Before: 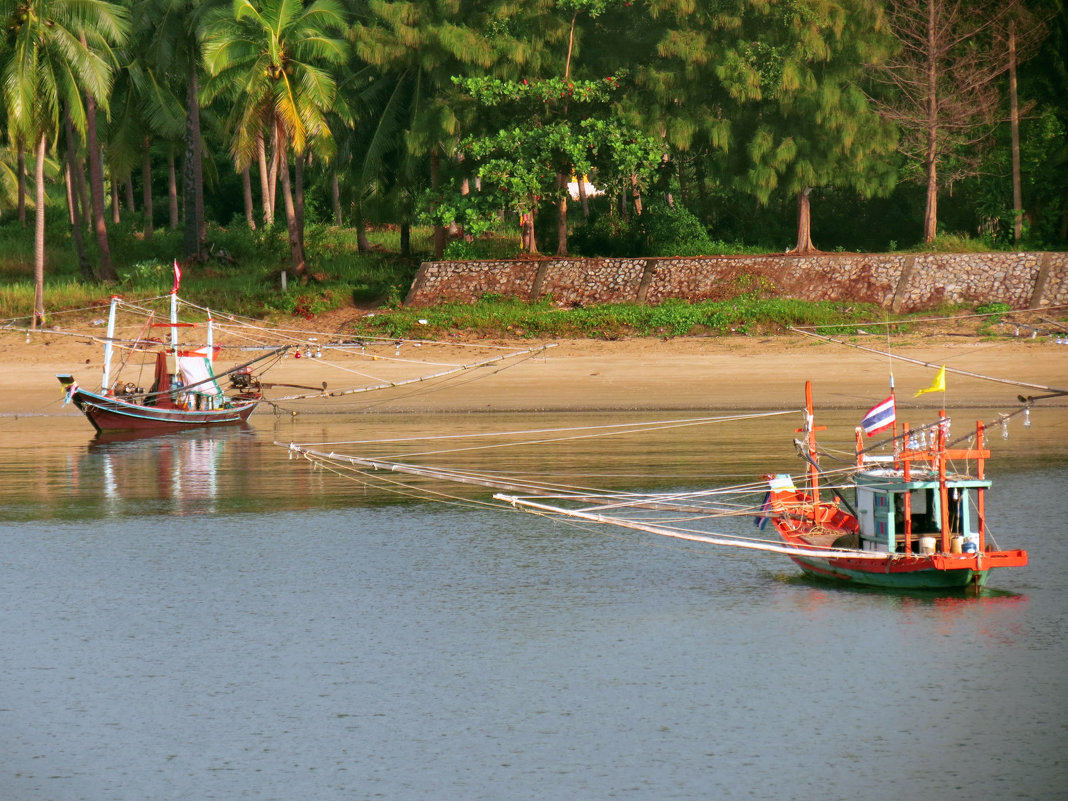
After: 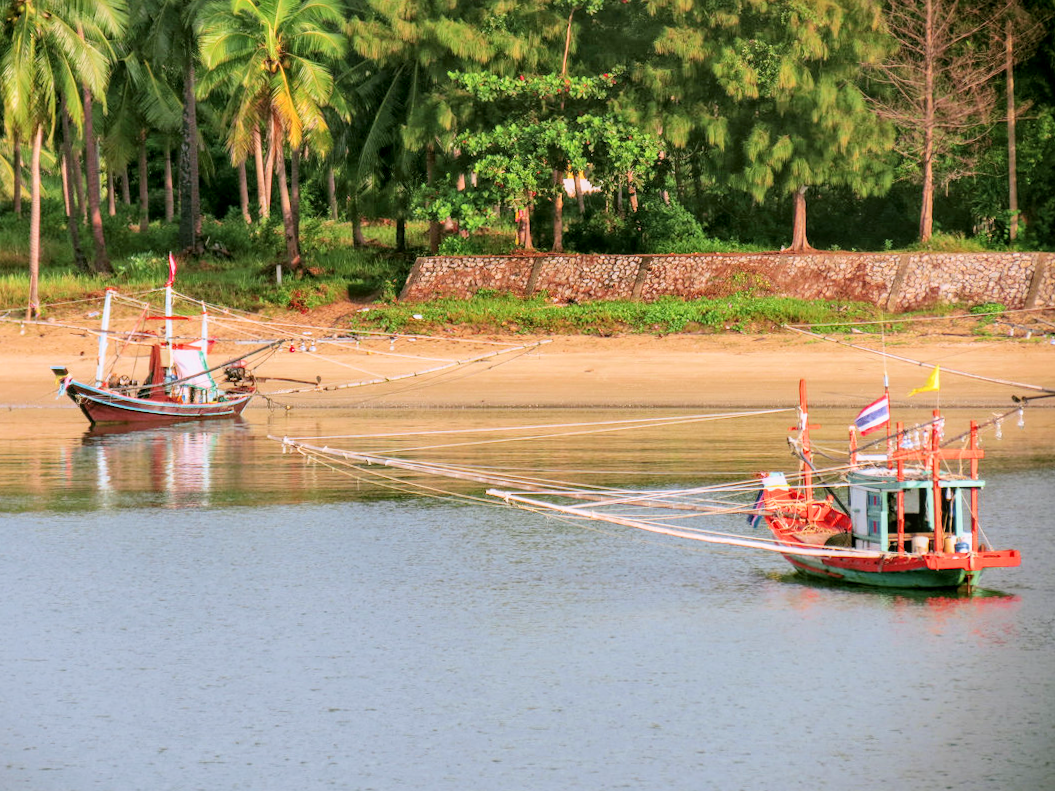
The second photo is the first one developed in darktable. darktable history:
exposure: black level correction 0, exposure 1 EV, compensate exposure bias true, compensate highlight preservation false
filmic rgb: black relative exposure -7.48 EV, white relative exposure 4.83 EV, hardness 3.4, color science v6 (2022)
color correction: highlights a* 3.12, highlights b* -1.55, shadows a* -0.101, shadows b* 2.52, saturation 0.98
local contrast: on, module defaults
crop and rotate: angle -0.5°
